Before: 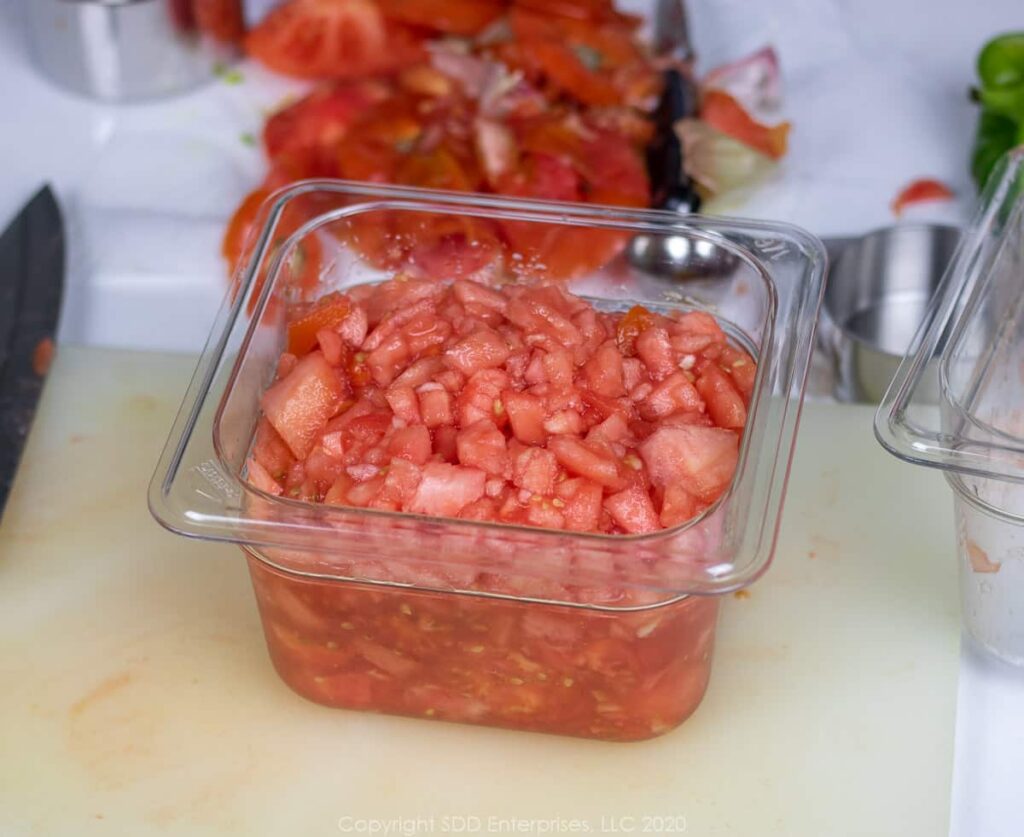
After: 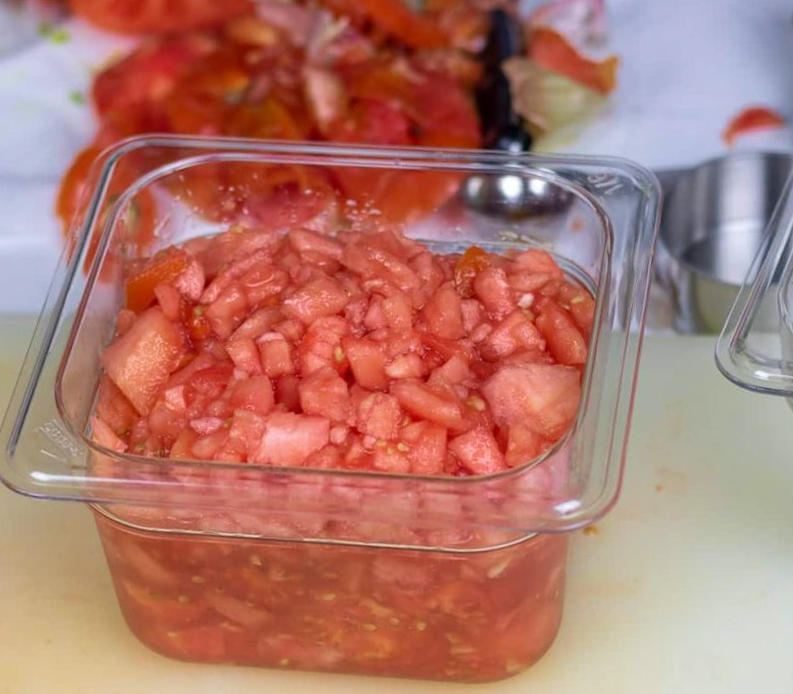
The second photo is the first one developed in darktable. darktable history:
velvia: on, module defaults
crop: left 16.768%, top 8.653%, right 8.362%, bottom 12.485%
rotate and perspective: rotation -2.56°, automatic cropping off
